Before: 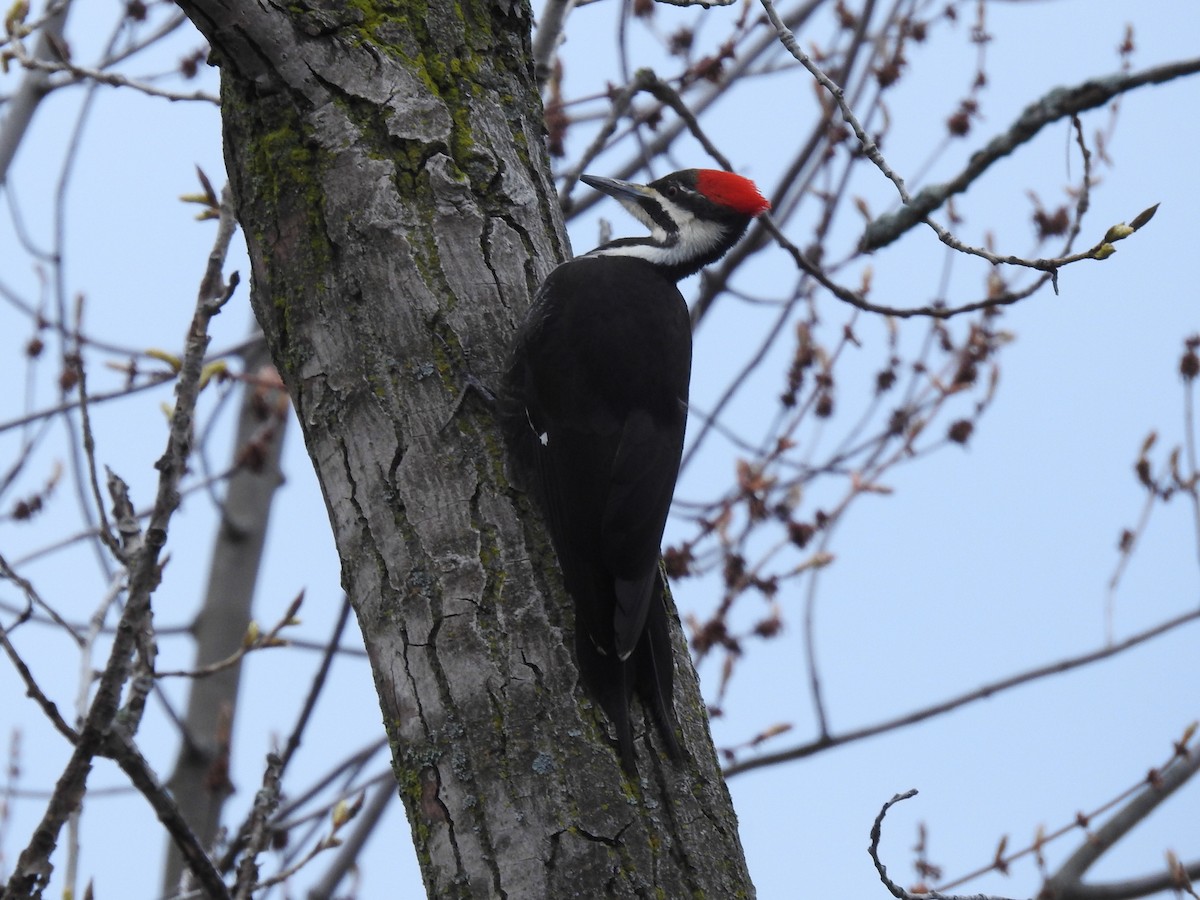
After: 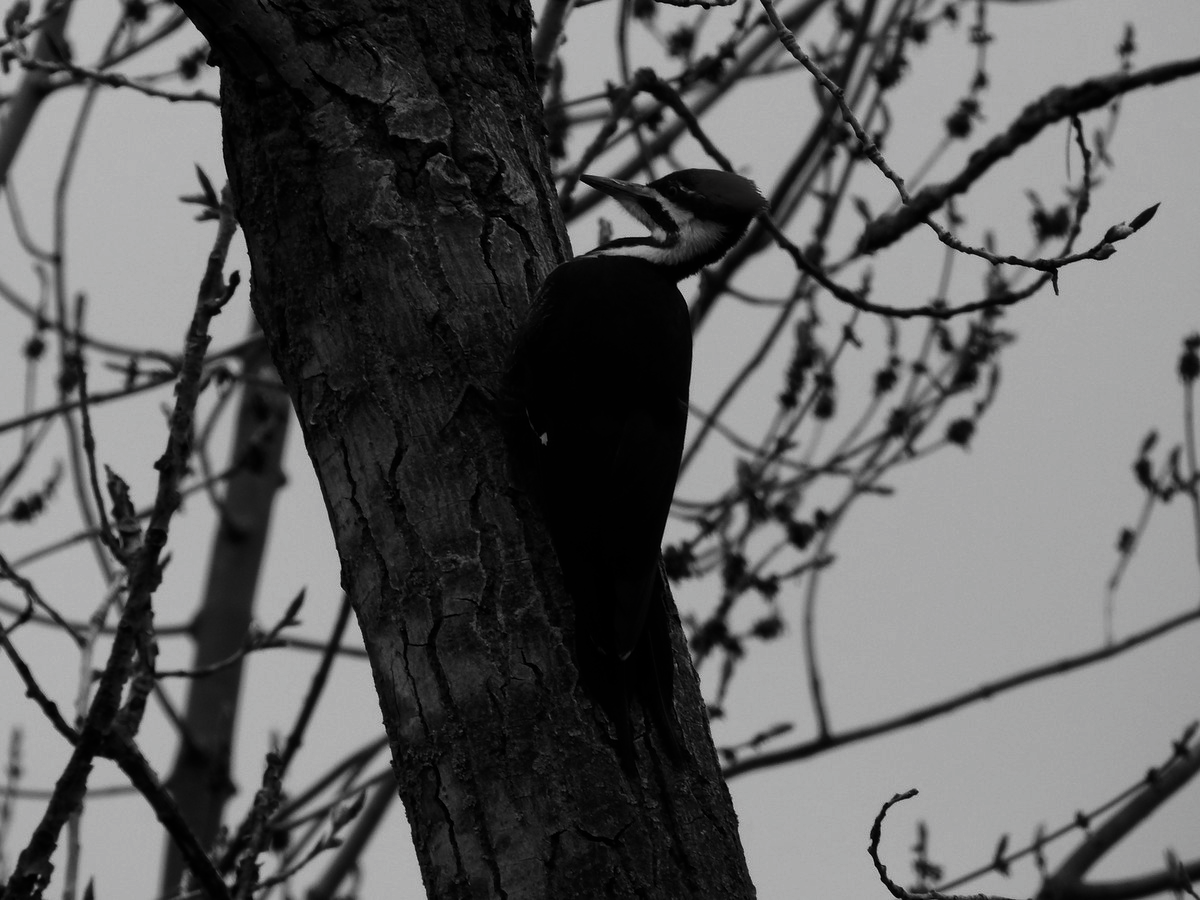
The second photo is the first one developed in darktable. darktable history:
contrast brightness saturation: contrast -0.034, brightness -0.608, saturation -0.993
